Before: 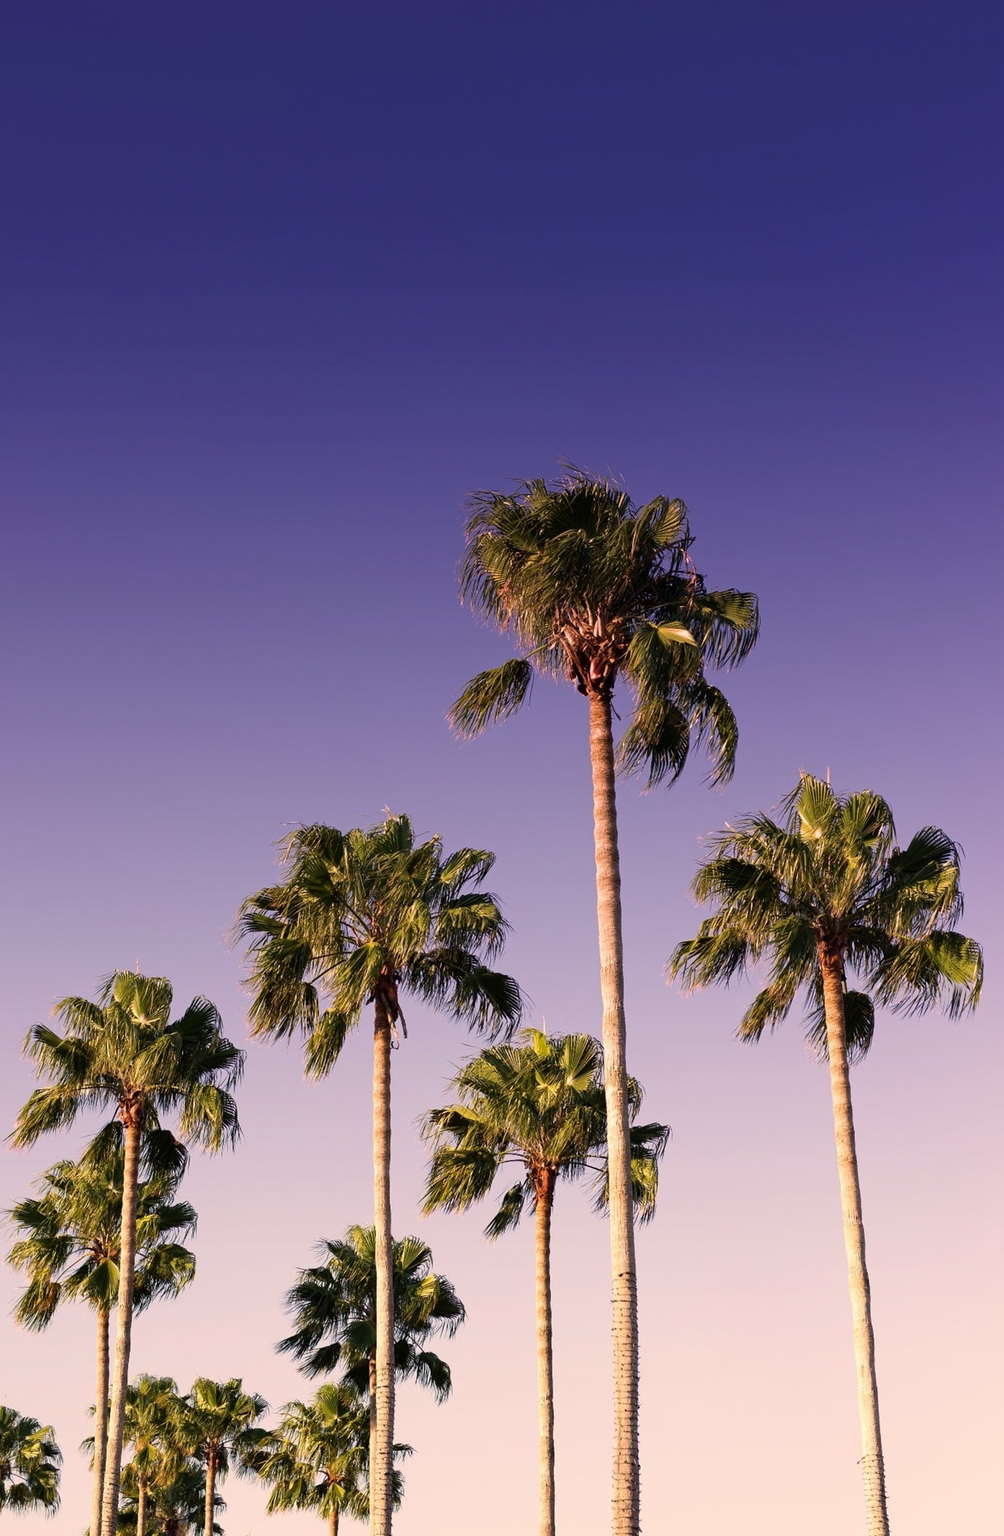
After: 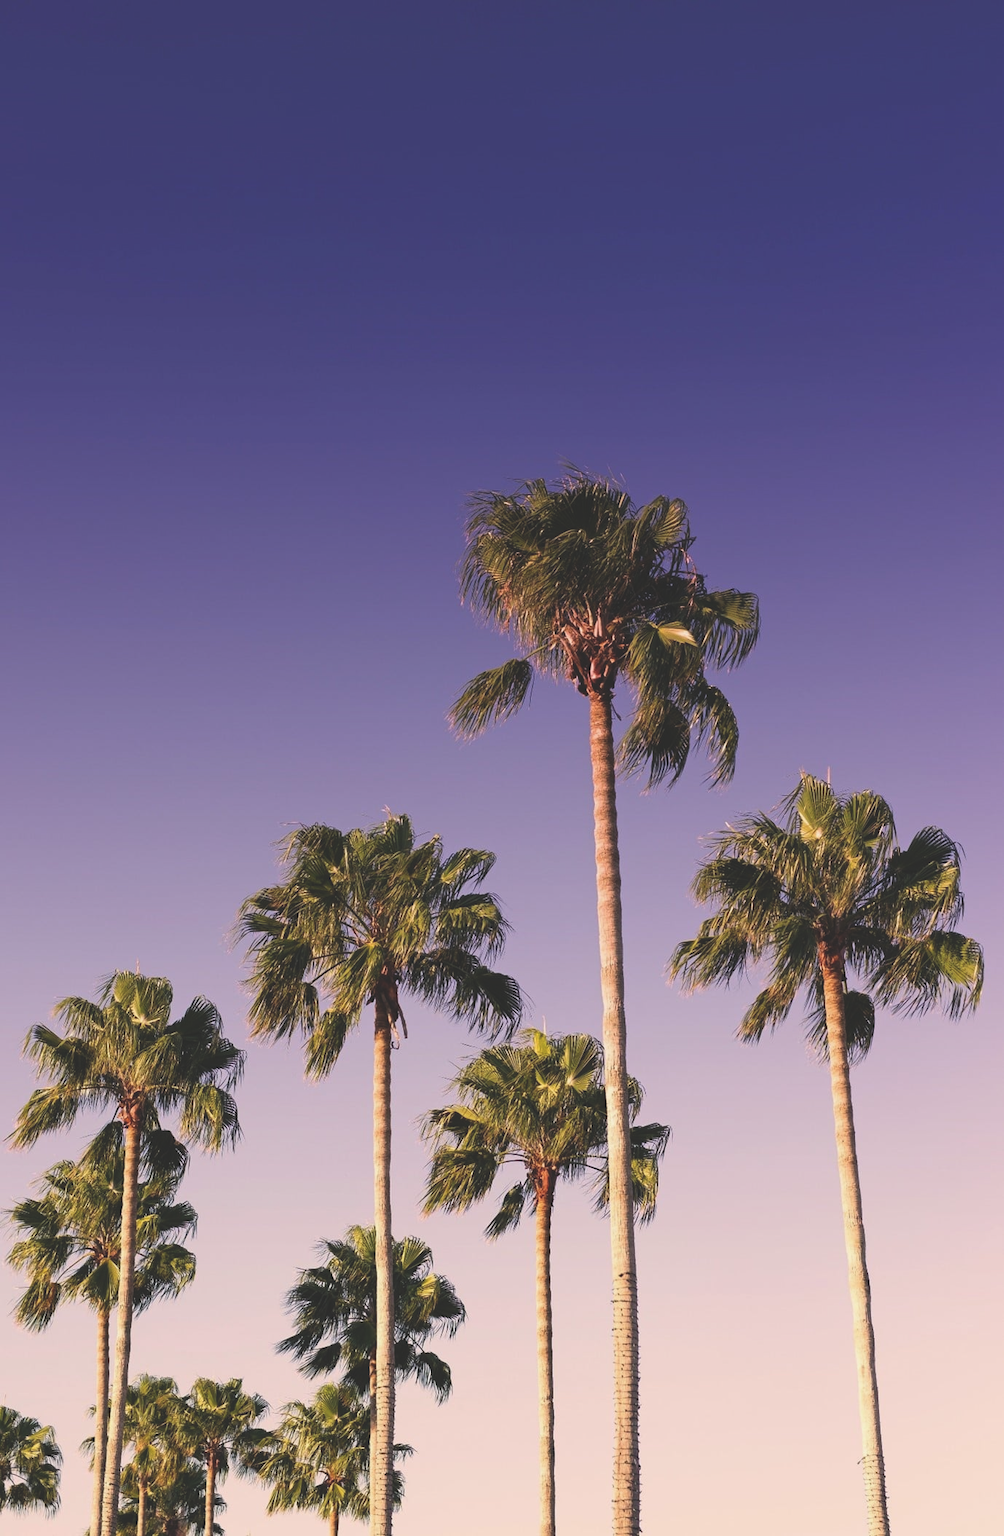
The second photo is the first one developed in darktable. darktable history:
exposure: black level correction -0.026, exposure -0.12 EV, compensate highlight preservation false
